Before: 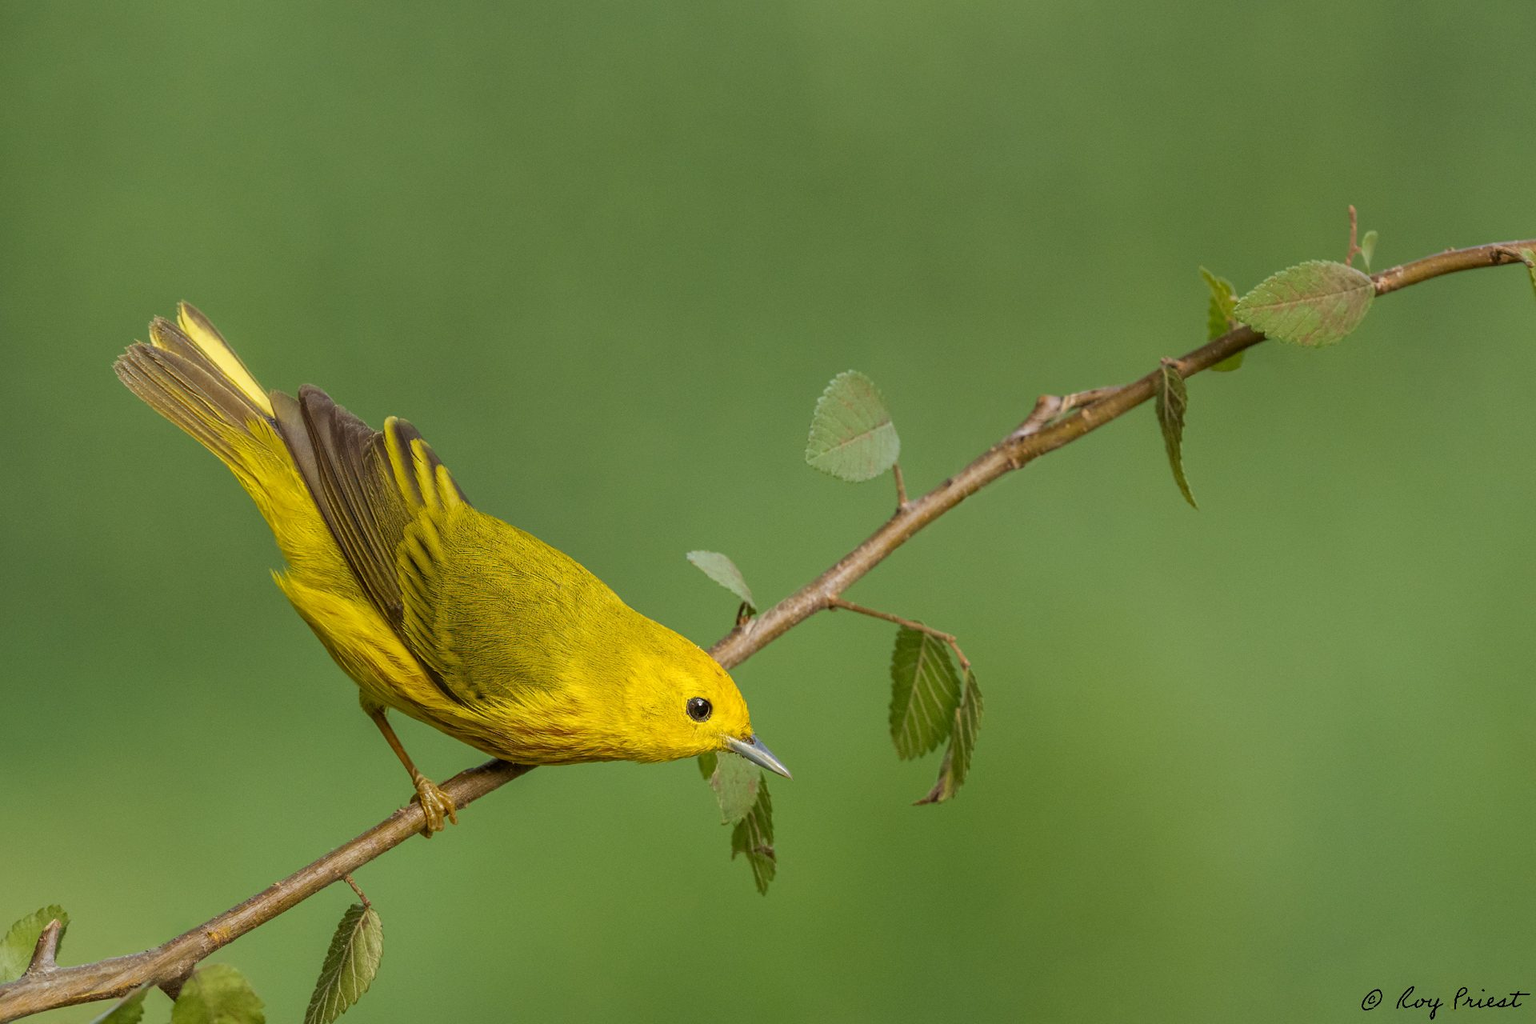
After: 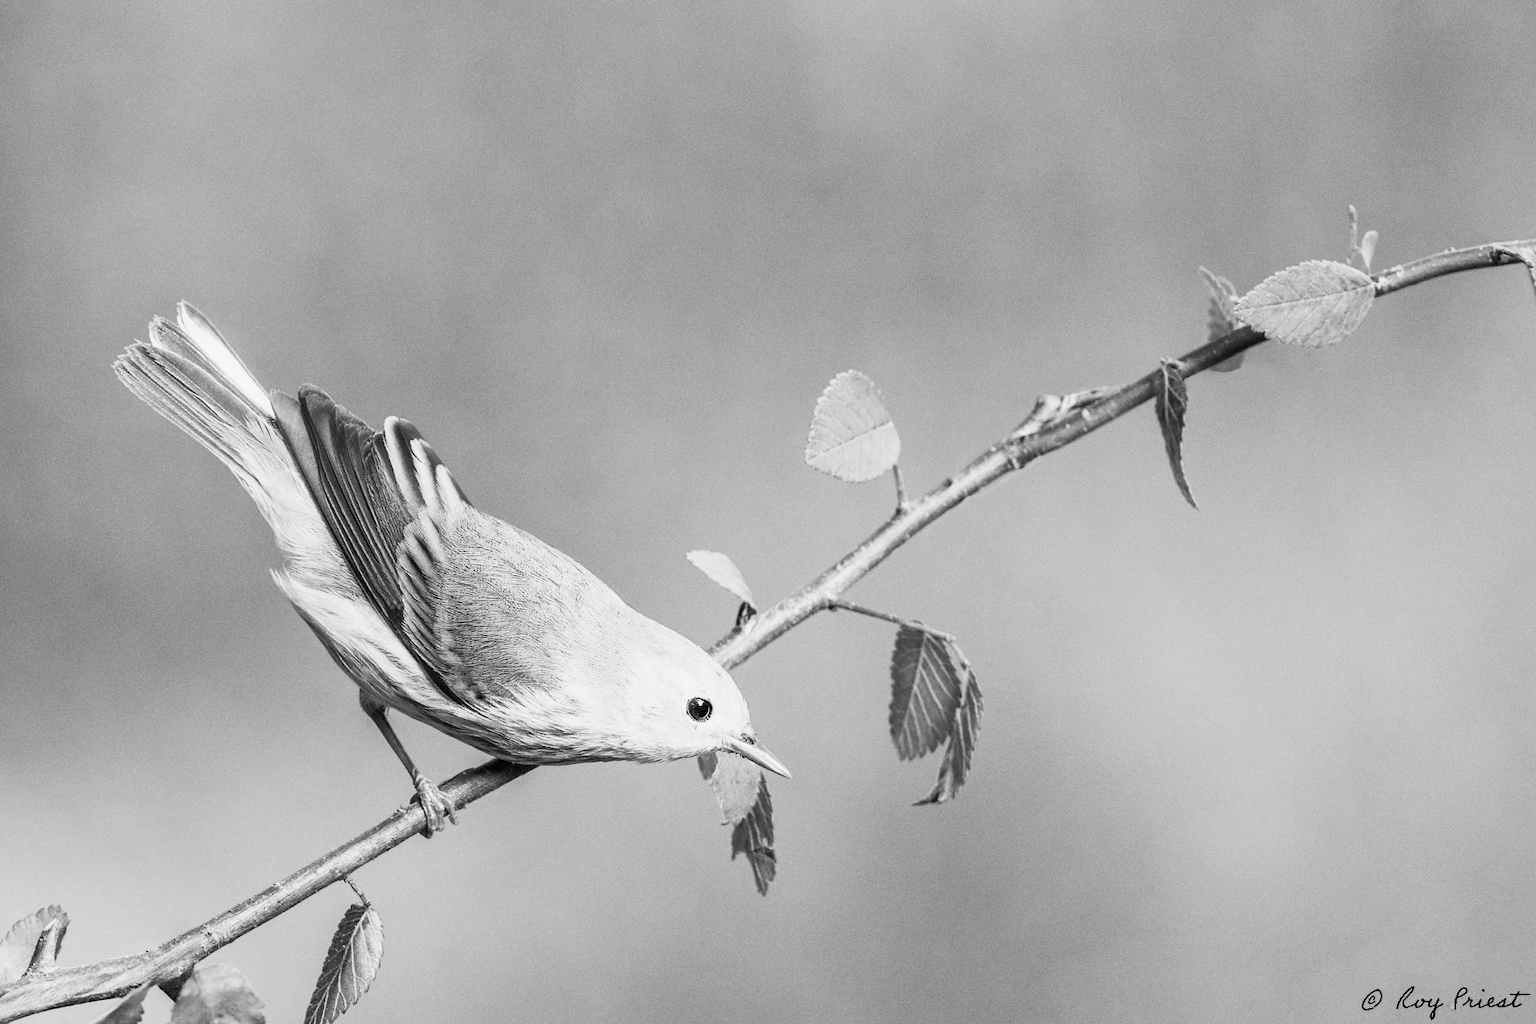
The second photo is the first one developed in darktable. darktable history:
filmic rgb: black relative exposure -6.95 EV, white relative exposure 5.65 EV, threshold 3.03 EV, hardness 2.86, enable highlight reconstruction true
contrast brightness saturation: contrast 0.549, brightness 0.49, saturation -0.989
